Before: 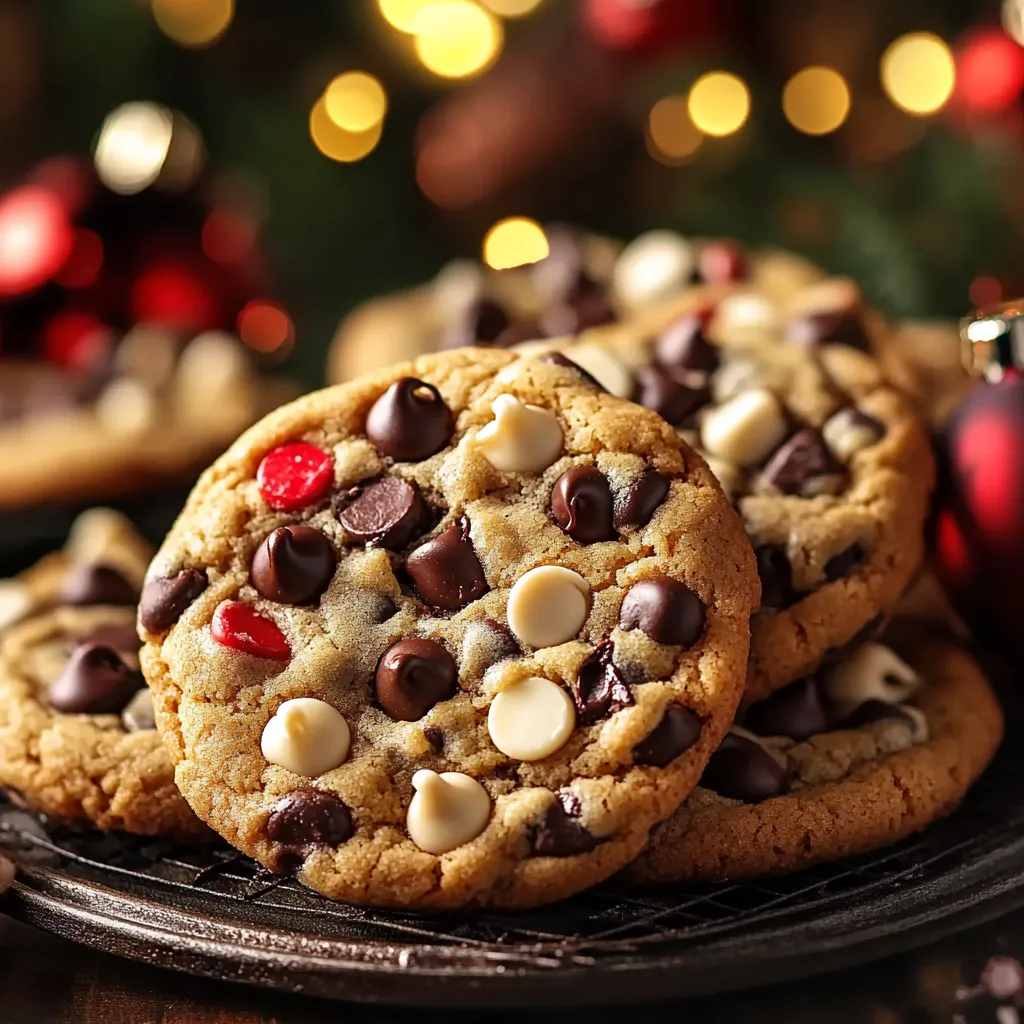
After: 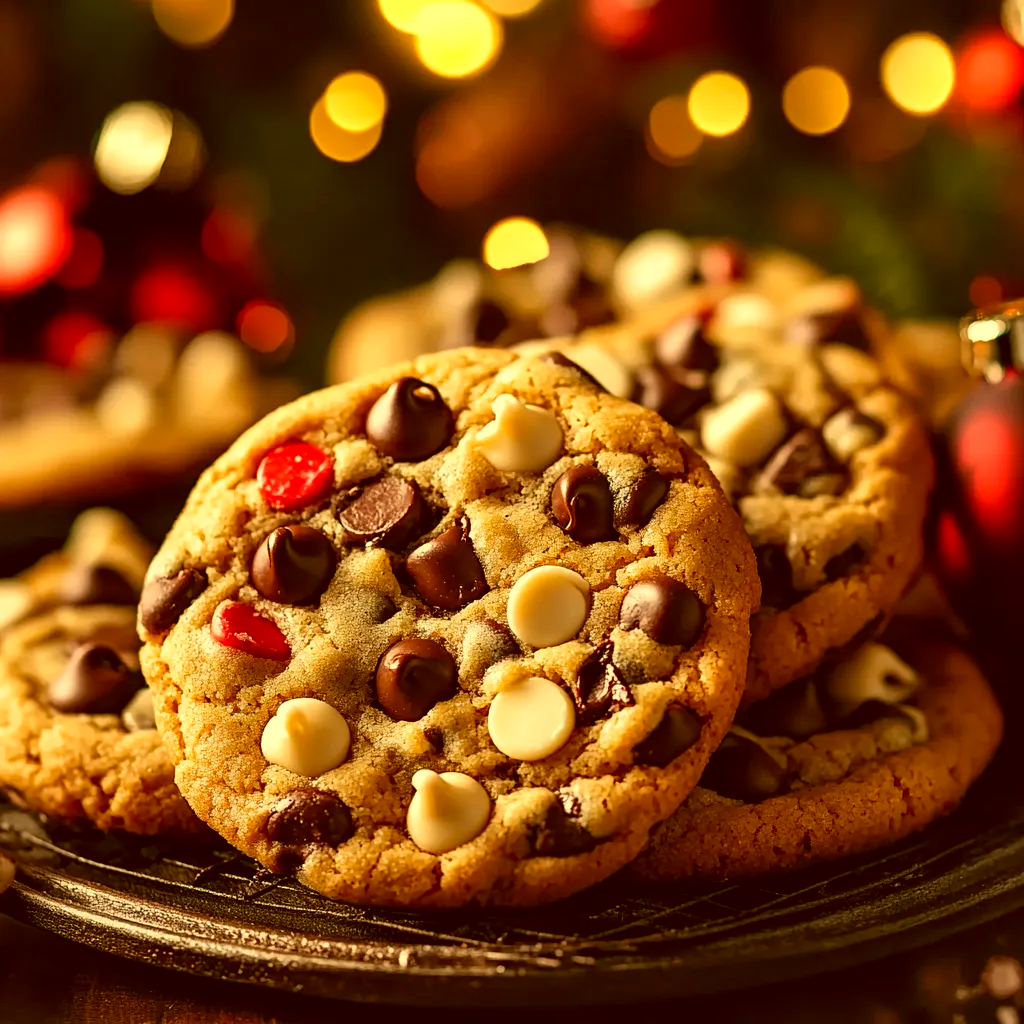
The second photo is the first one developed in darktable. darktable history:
white balance: red 1.138, green 0.996, blue 0.812
color correction: highlights a* -5.3, highlights b* 9.8, shadows a* 9.8, shadows b* 24.26
